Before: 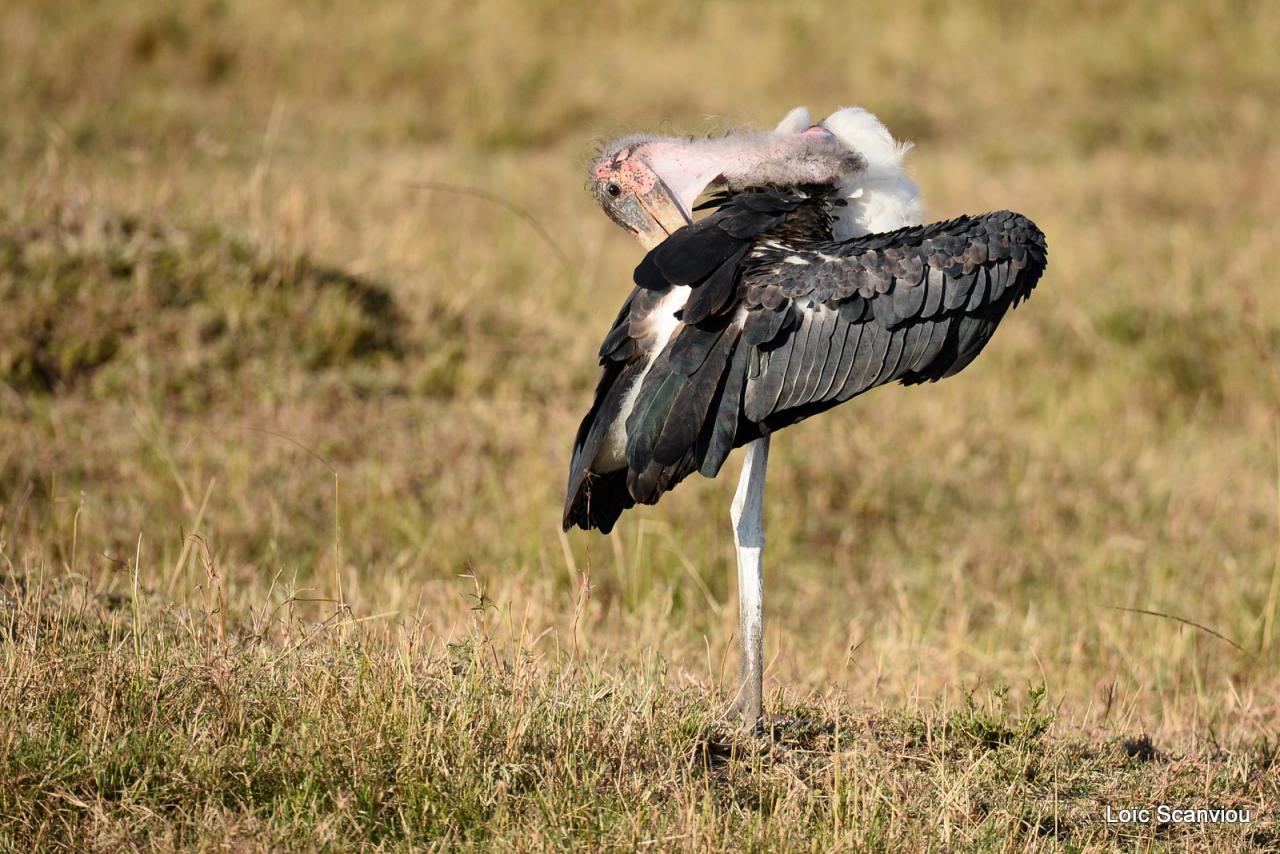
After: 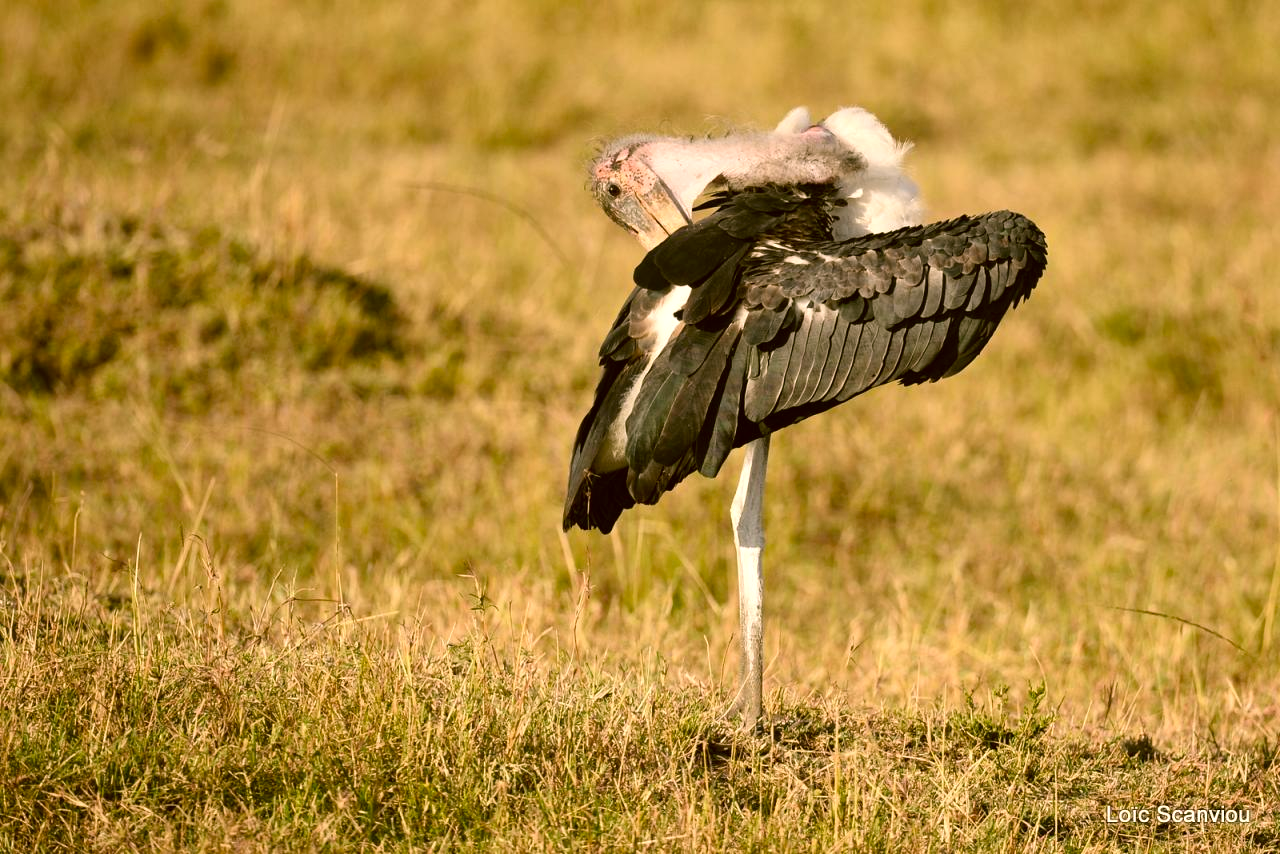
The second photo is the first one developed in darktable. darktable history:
color correction: highlights a* 8.85, highlights b* 15.79, shadows a* -0.359, shadows b* 26.93
color zones: curves: ch1 [(0.077, 0.436) (0.25, 0.5) (0.75, 0.5)]
exposure: exposure 0.21 EV, compensate highlight preservation false
